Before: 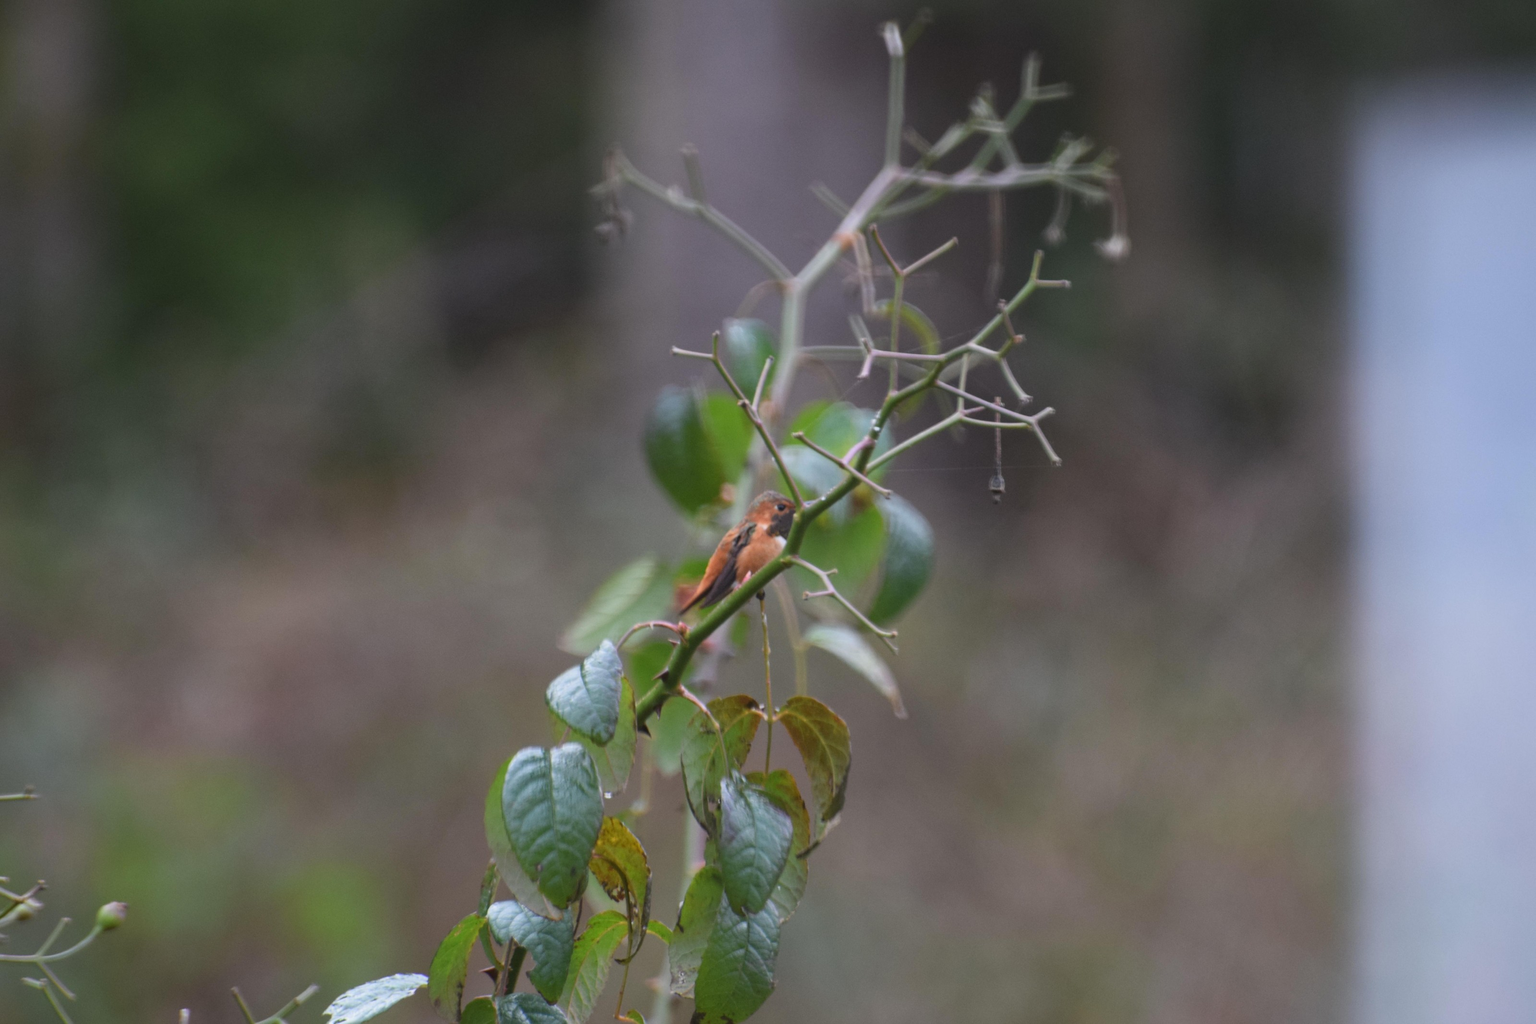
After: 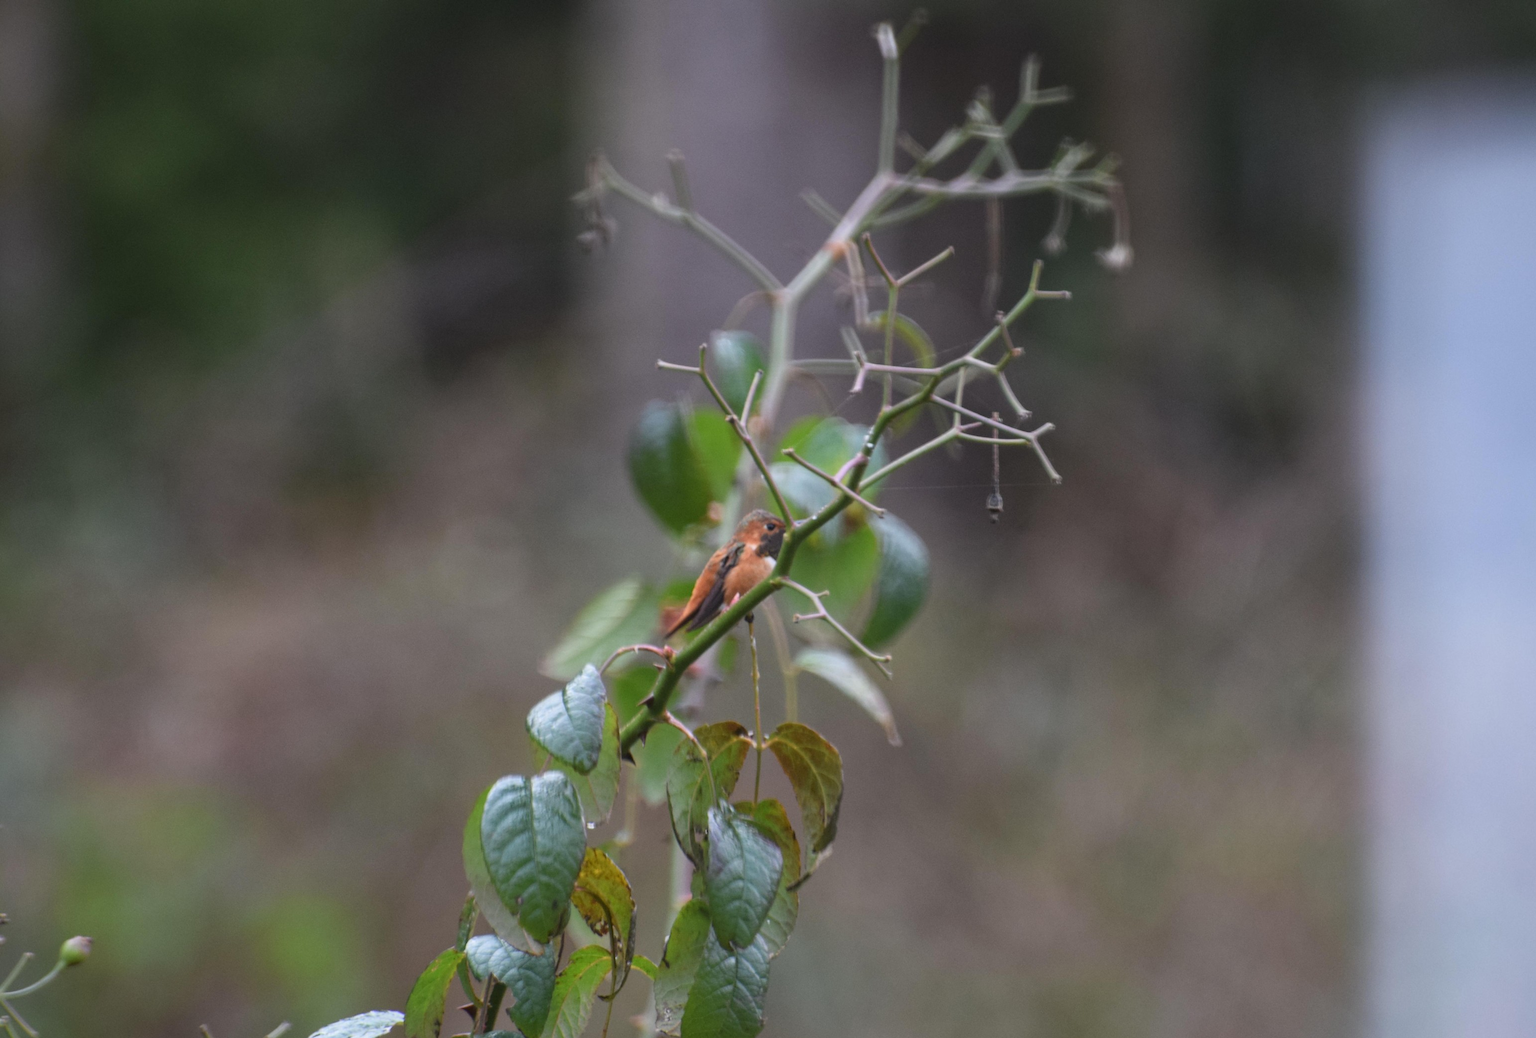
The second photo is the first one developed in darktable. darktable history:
crop and rotate: left 2.536%, right 1.107%, bottom 2.246%
local contrast: highlights 100%, shadows 100%, detail 120%, midtone range 0.2
rotate and perspective: crop left 0, crop top 0
